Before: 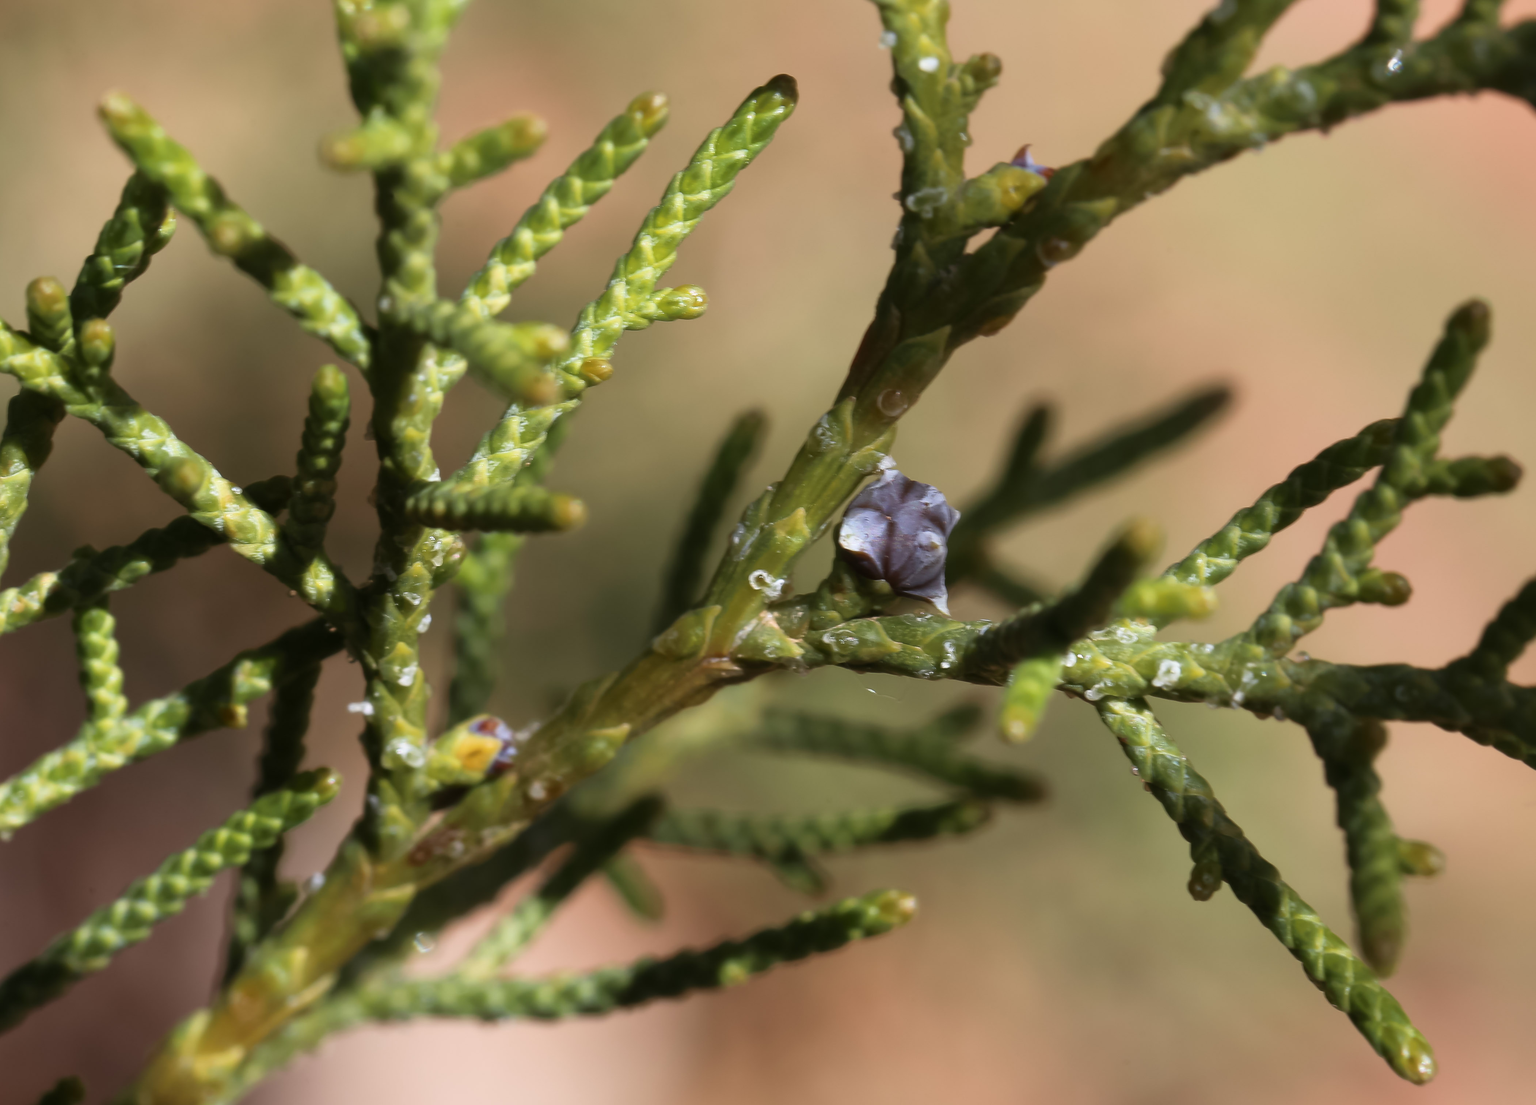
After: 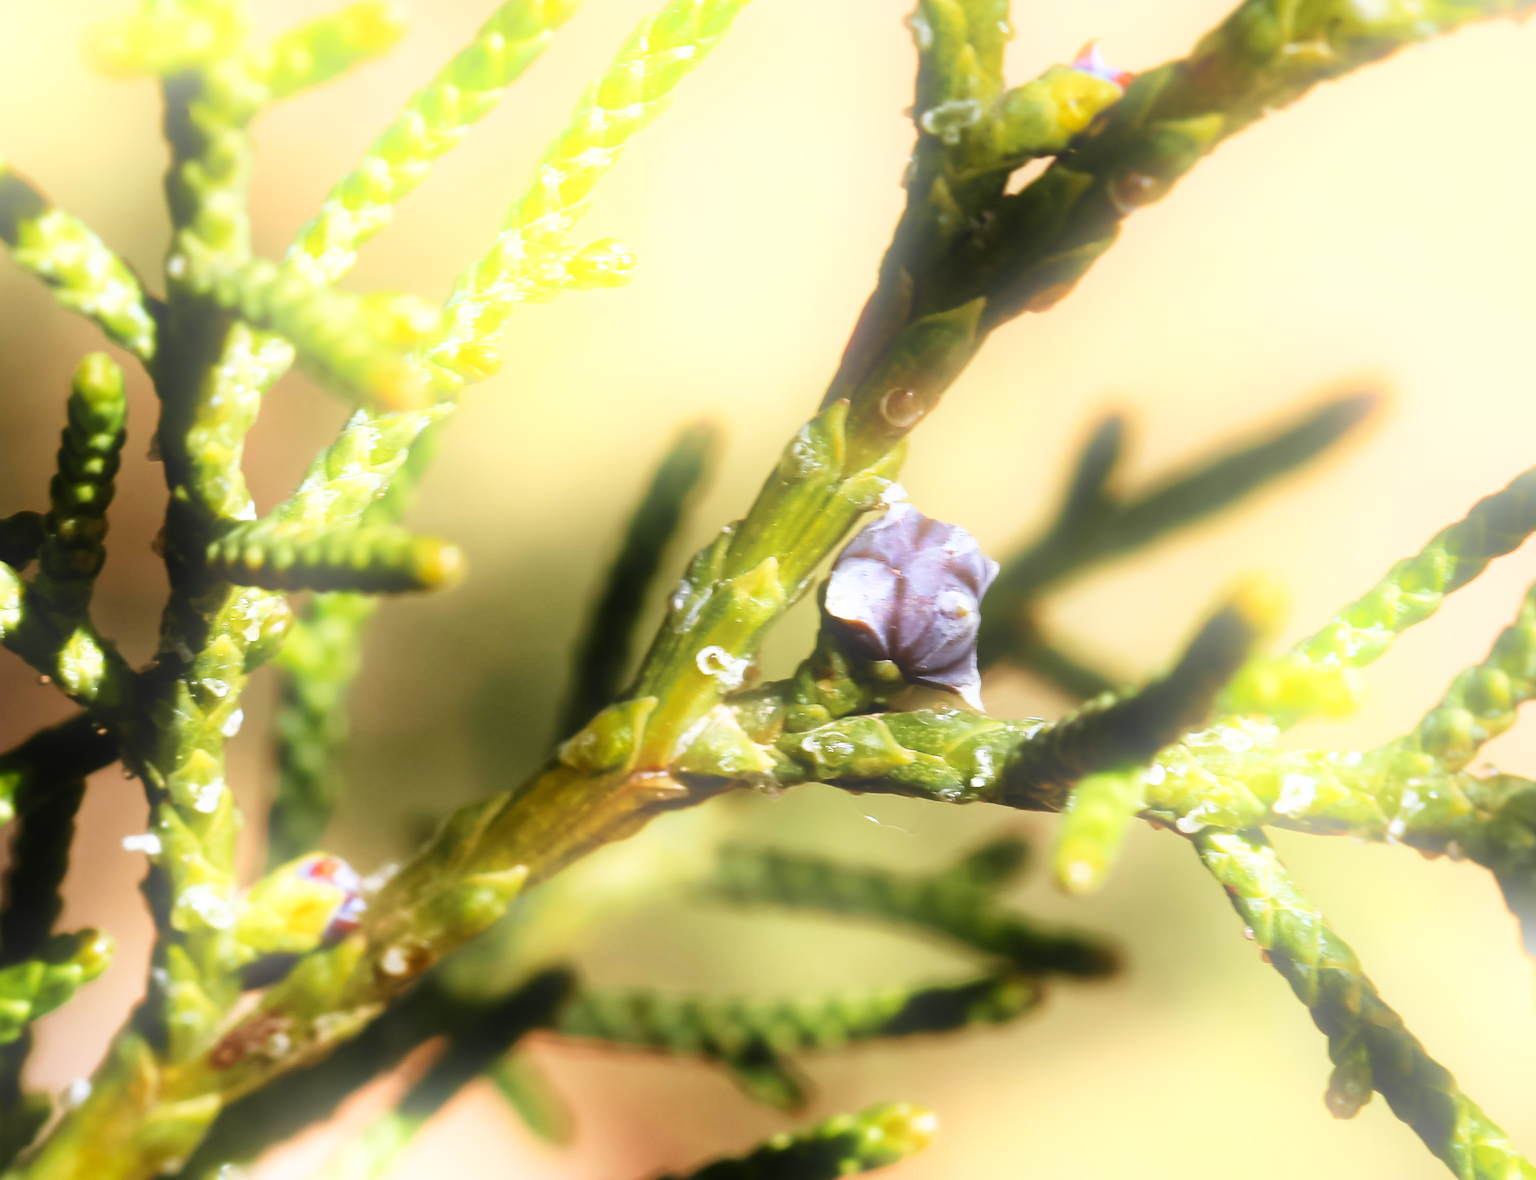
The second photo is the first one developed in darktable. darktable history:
bloom: on, module defaults
crop and rotate: left 17.046%, top 10.659%, right 12.989%, bottom 14.553%
base curve: curves: ch0 [(0, 0) (0.007, 0.004) (0.027, 0.03) (0.046, 0.07) (0.207, 0.54) (0.442, 0.872) (0.673, 0.972) (1, 1)], preserve colors none
